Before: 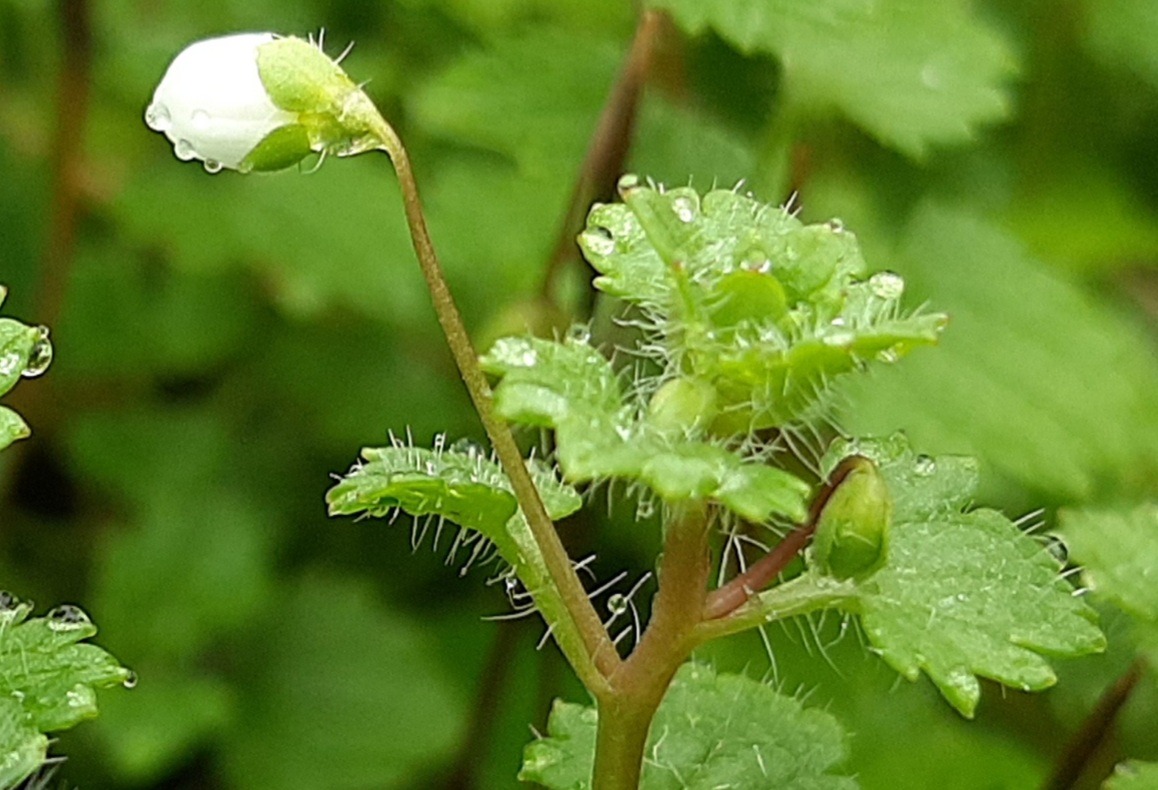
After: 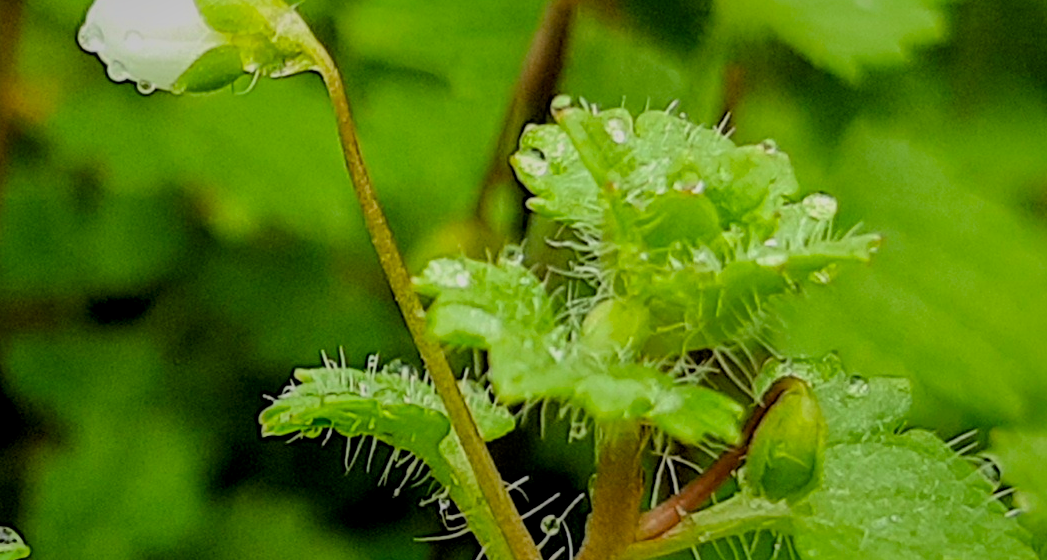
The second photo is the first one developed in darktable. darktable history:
crop: left 5.835%, top 10.105%, right 3.699%, bottom 18.991%
shadows and highlights: shadows -18.19, highlights -73.38
local contrast: on, module defaults
filmic rgb: black relative exposure -7.71 EV, white relative exposure 4.39 EV, target black luminance 0%, hardness 3.75, latitude 50.72%, contrast 1.069, highlights saturation mix 9.82%, shadows ↔ highlights balance -0.224%, color science v4 (2020)
